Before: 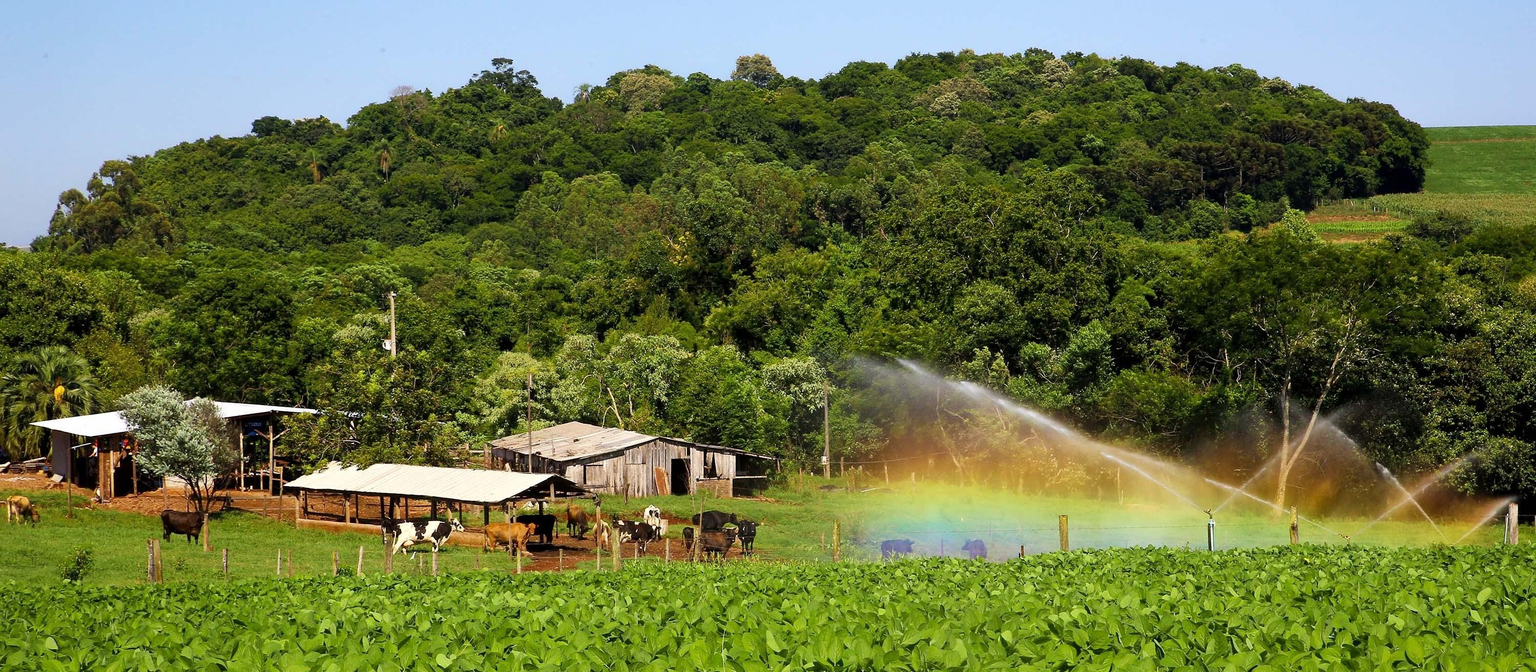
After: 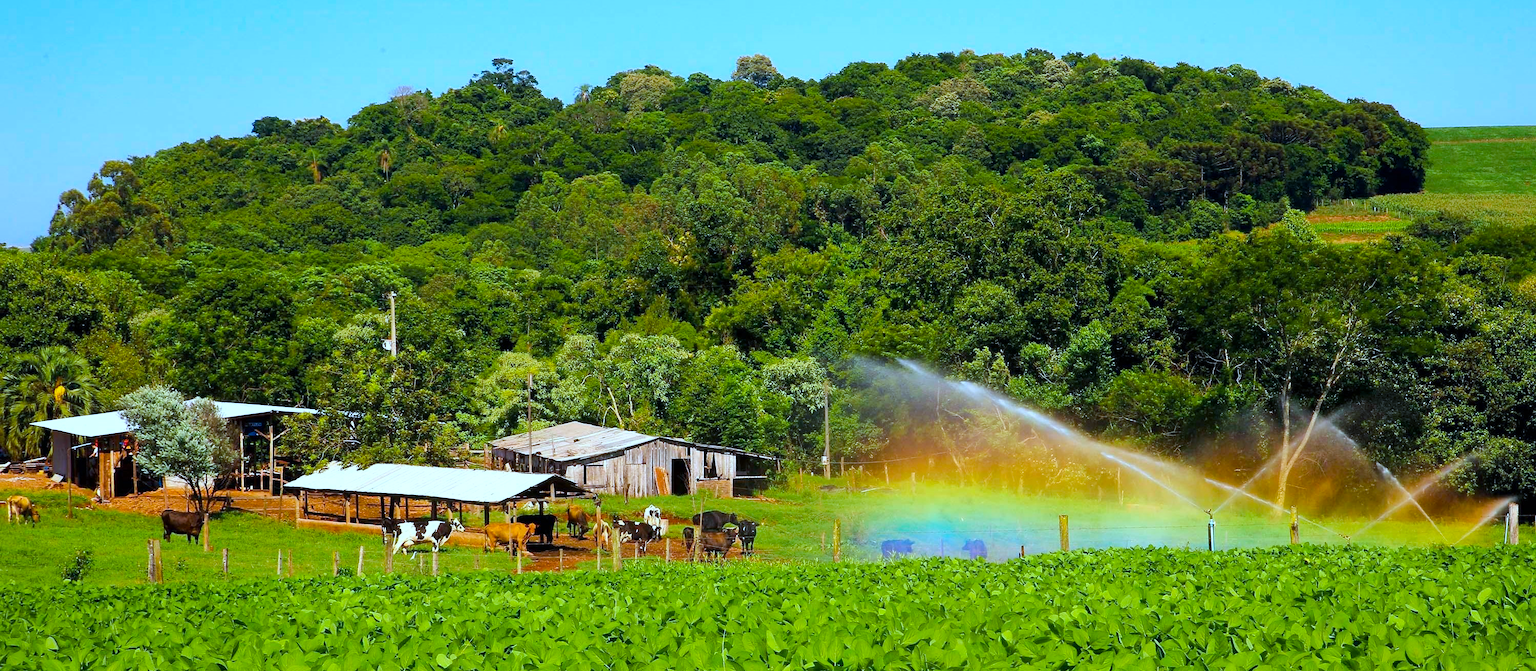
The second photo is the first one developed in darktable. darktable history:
color balance rgb: perceptual saturation grading › global saturation 25%, perceptual brilliance grading › mid-tones 10%, perceptual brilliance grading › shadows 15%, global vibrance 20%
color calibration: output R [1.063, -0.012, -0.003, 0], output G [0, 1.022, 0.021, 0], output B [-0.079, 0.047, 1, 0], illuminant custom, x 0.389, y 0.387, temperature 3838.64 K
